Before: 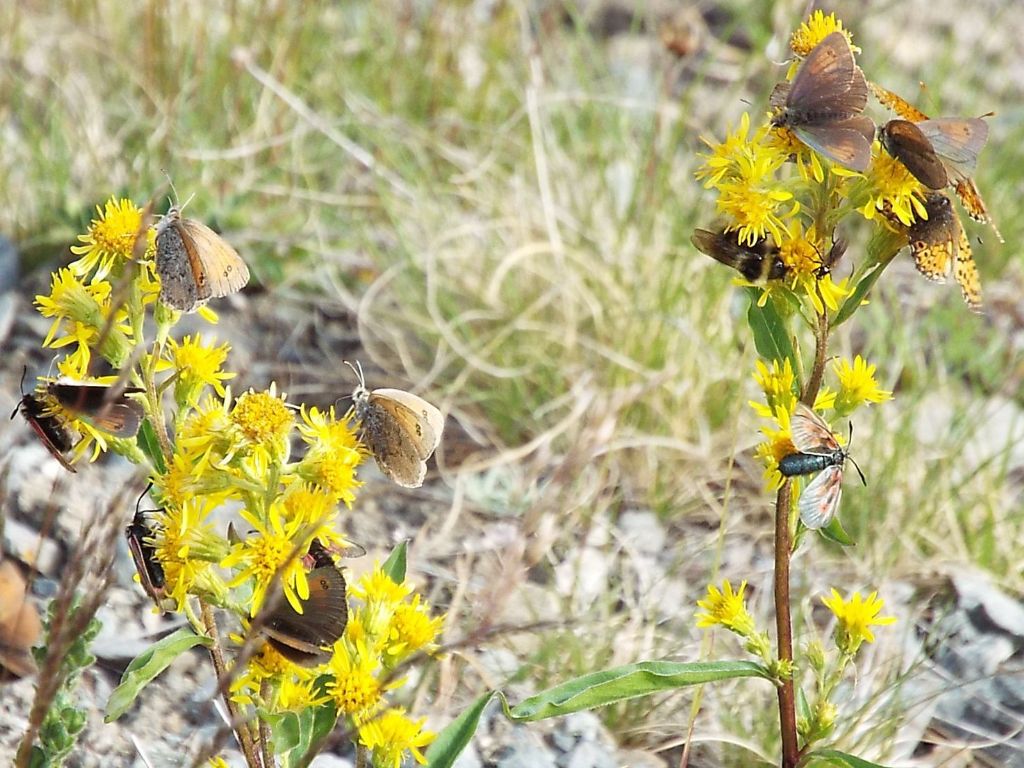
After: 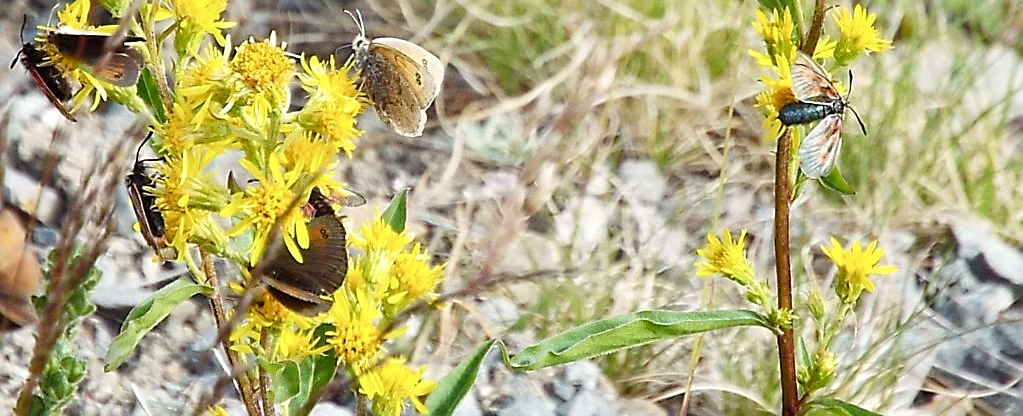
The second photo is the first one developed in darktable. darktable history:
sharpen: on, module defaults
crop and rotate: top 45.74%, right 0.041%
color balance rgb: shadows lift › luminance -20.333%, perceptual saturation grading › global saturation 13.534%, perceptual saturation grading › highlights -25.632%, perceptual saturation grading › shadows 29.62%, global vibrance 15.132%
tone equalizer: on, module defaults
